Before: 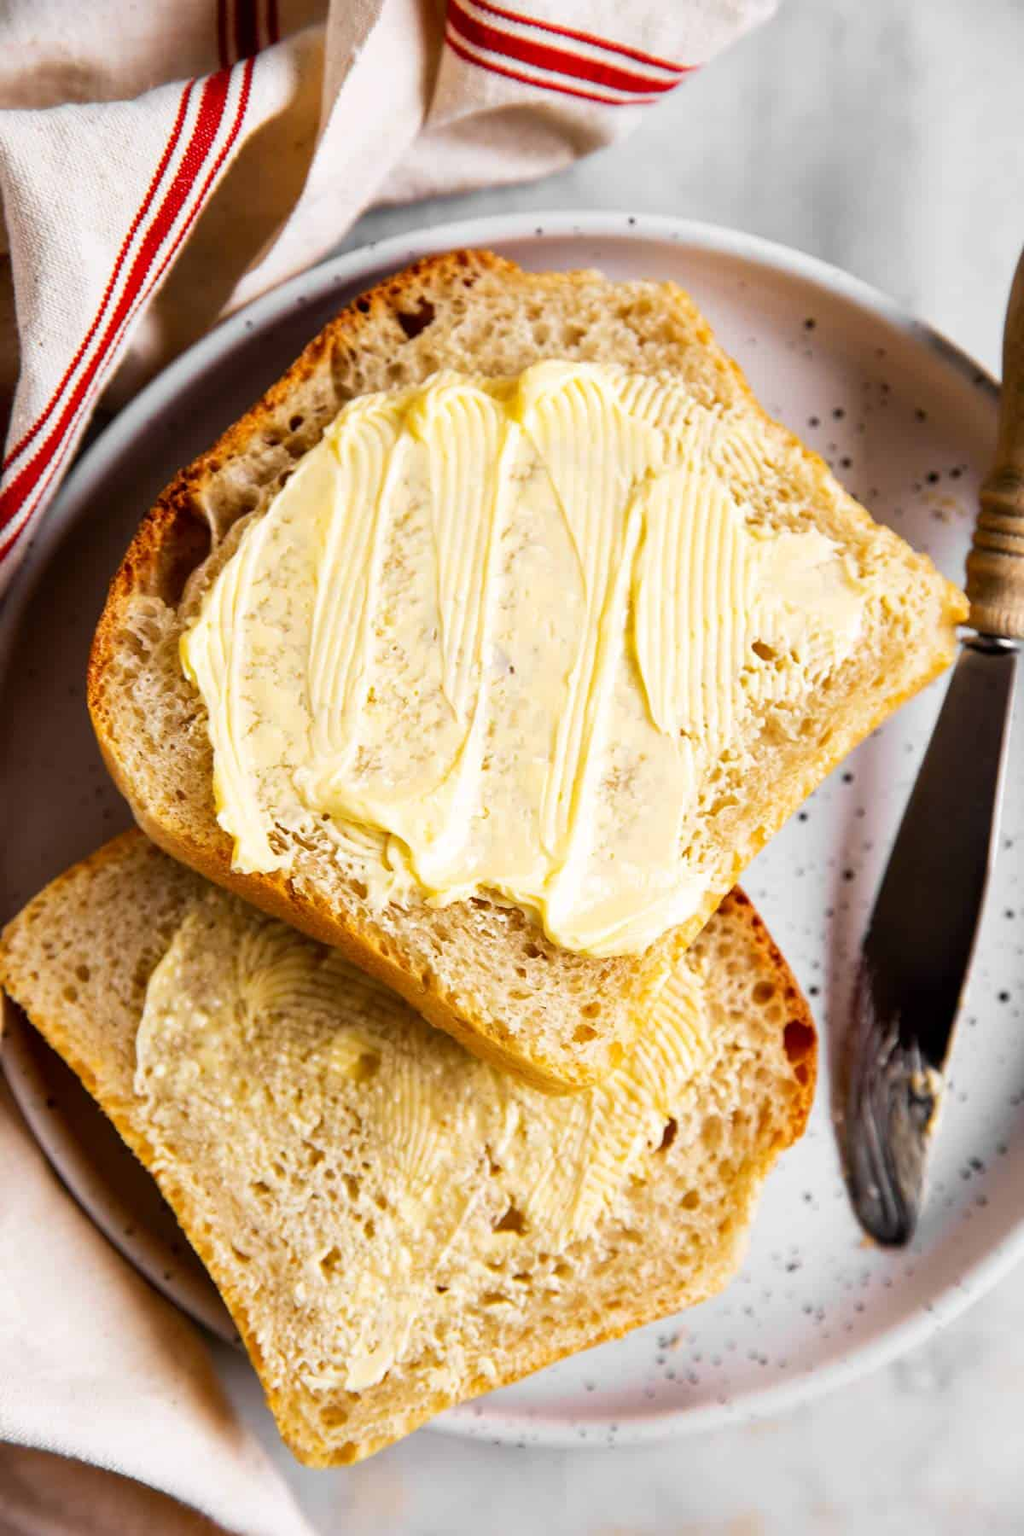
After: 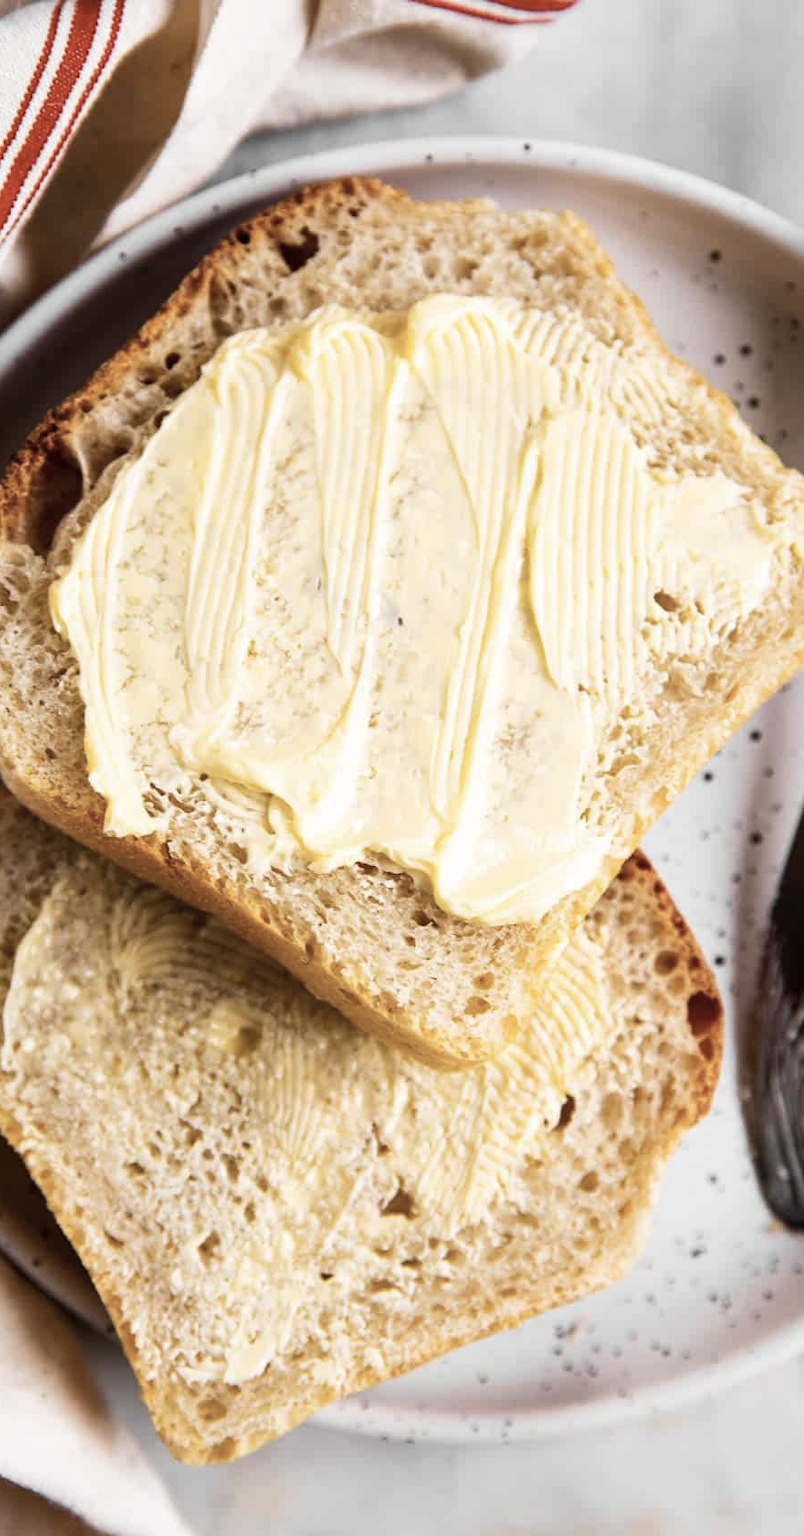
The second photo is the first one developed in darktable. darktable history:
contrast brightness saturation: contrast 0.102, saturation -0.366
crop and rotate: left 13.054%, top 5.348%, right 12.576%
